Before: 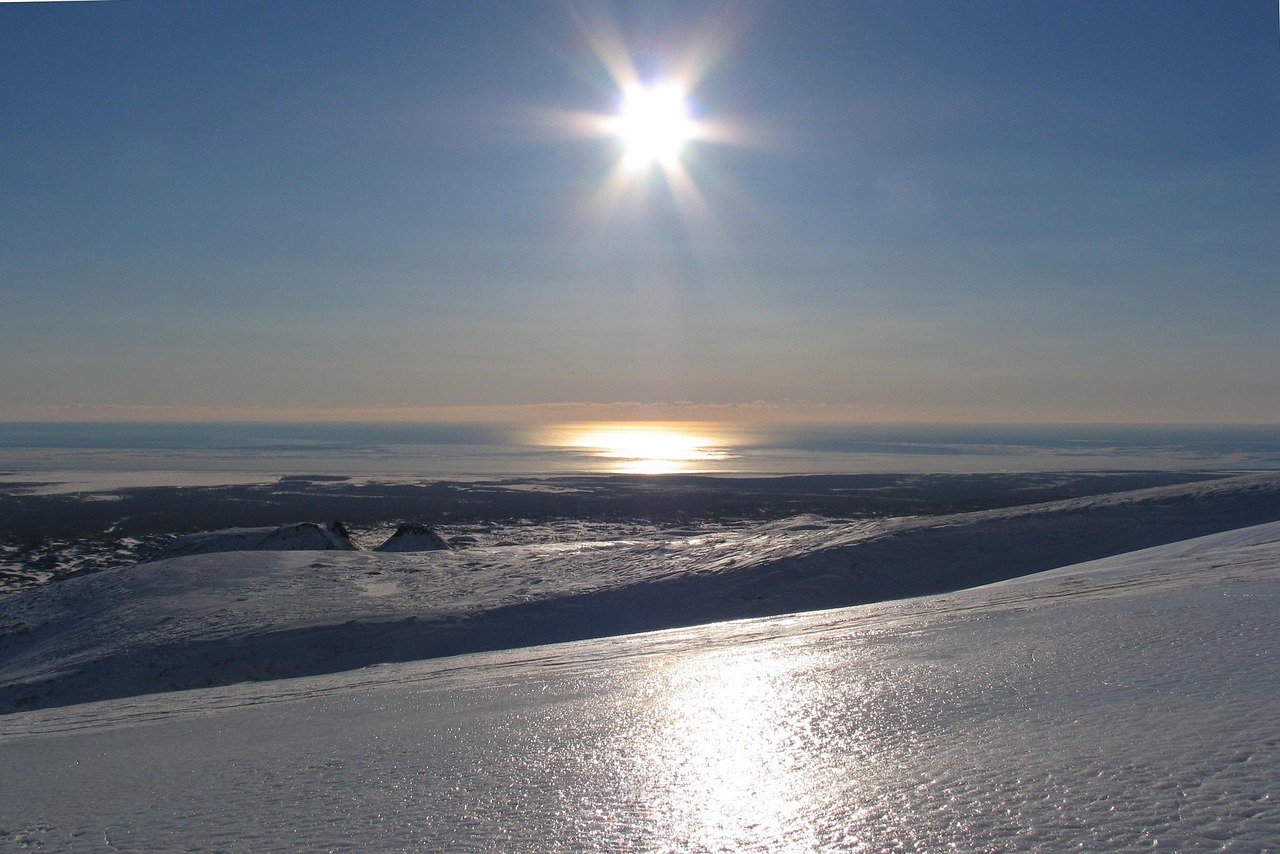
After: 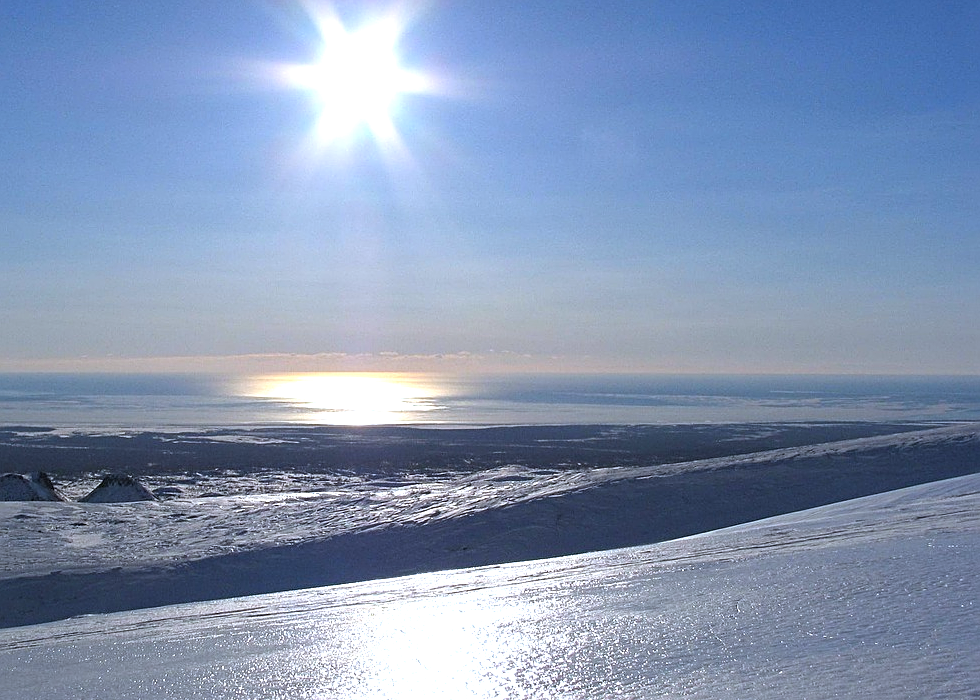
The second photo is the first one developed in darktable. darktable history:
white balance: red 0.926, green 1.003, blue 1.133
sharpen: on, module defaults
crop: left 23.095%, top 5.827%, bottom 11.854%
exposure: black level correction 0, exposure 0.7 EV, compensate exposure bias true, compensate highlight preservation false
